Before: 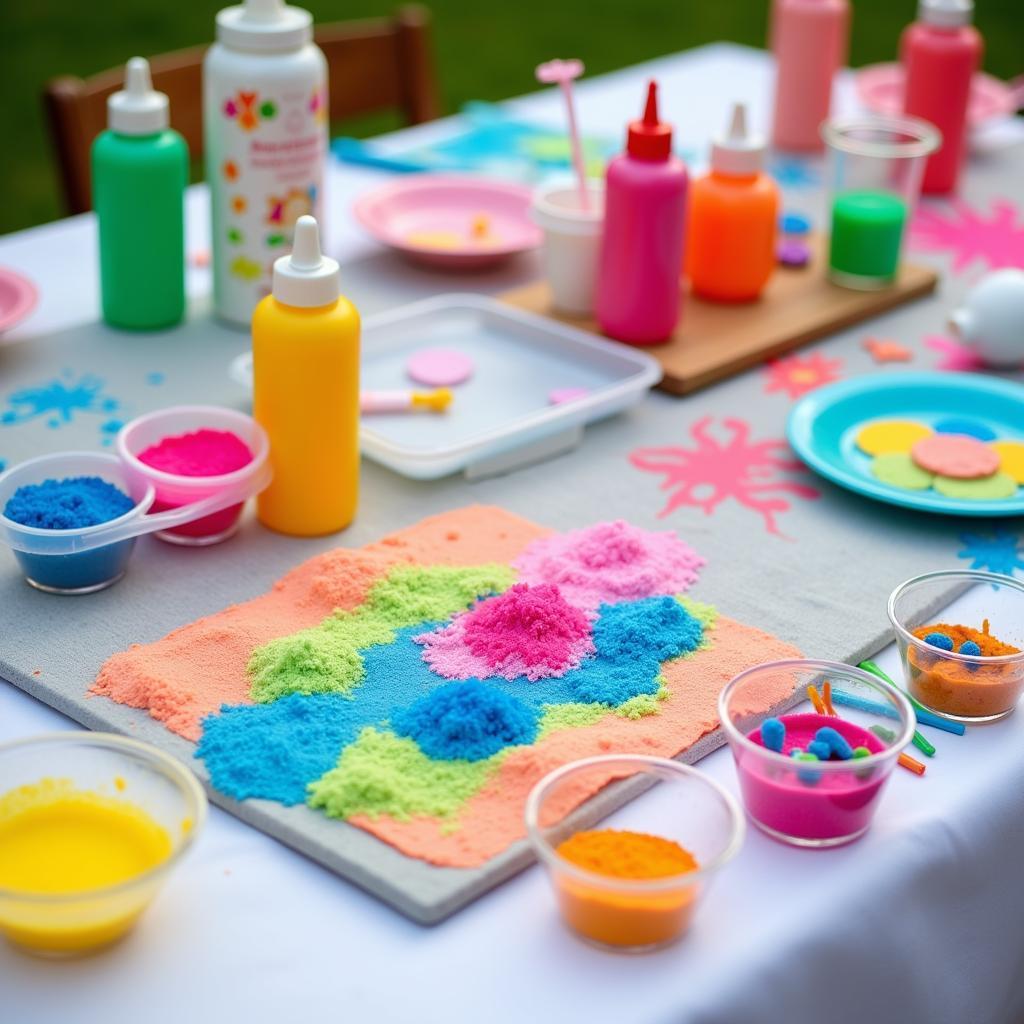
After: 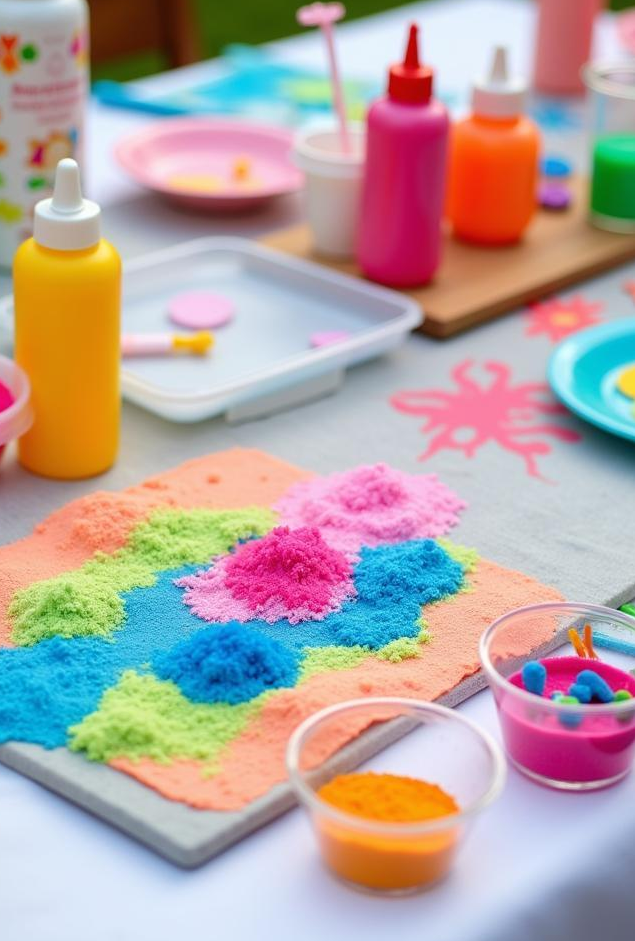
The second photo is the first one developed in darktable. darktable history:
color zones: curves: ch1 [(0.25, 0.5) (0.747, 0.71)]
crop and rotate: left 23.362%, top 5.647%, right 14.573%, bottom 2.363%
